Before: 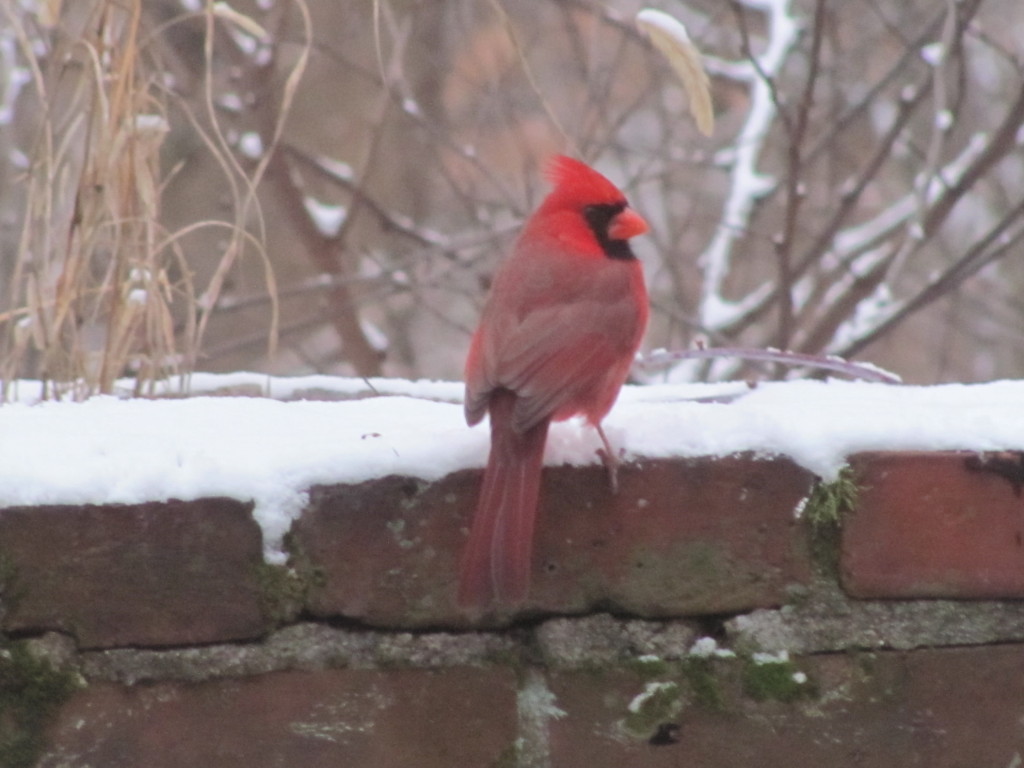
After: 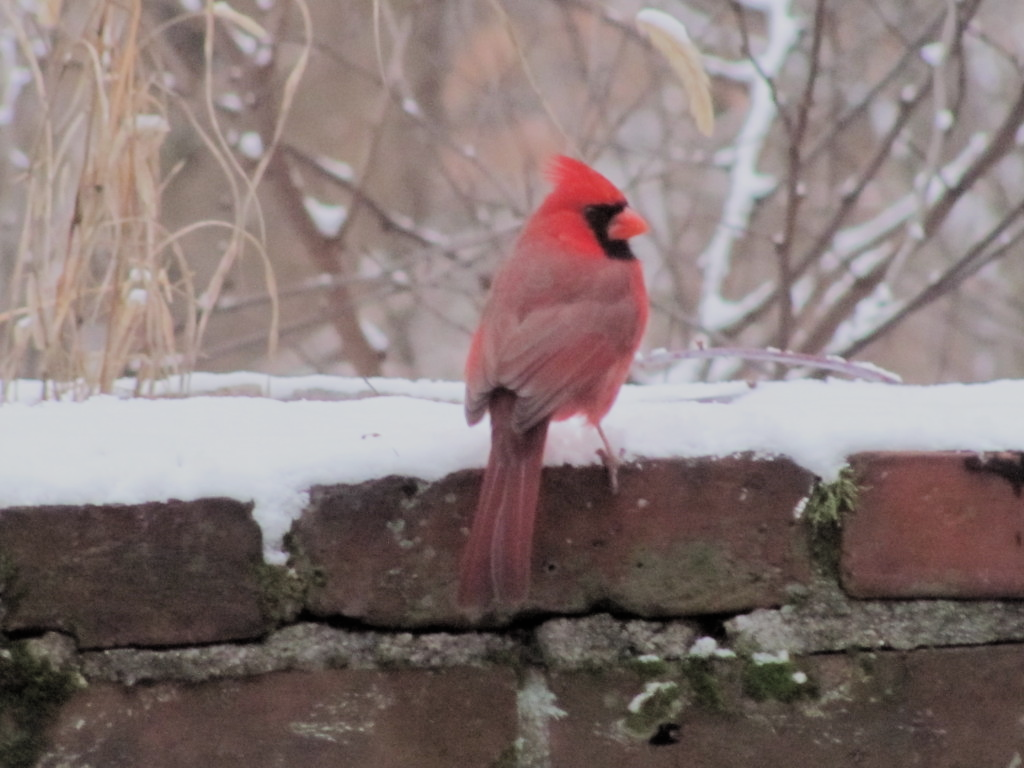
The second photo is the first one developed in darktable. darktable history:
exposure: exposure 0.203 EV, compensate exposure bias true, compensate highlight preservation false
filmic rgb: black relative exposure -4.22 EV, white relative exposure 5.12 EV, threshold 3 EV, hardness 2.13, contrast 1.181, enable highlight reconstruction true
